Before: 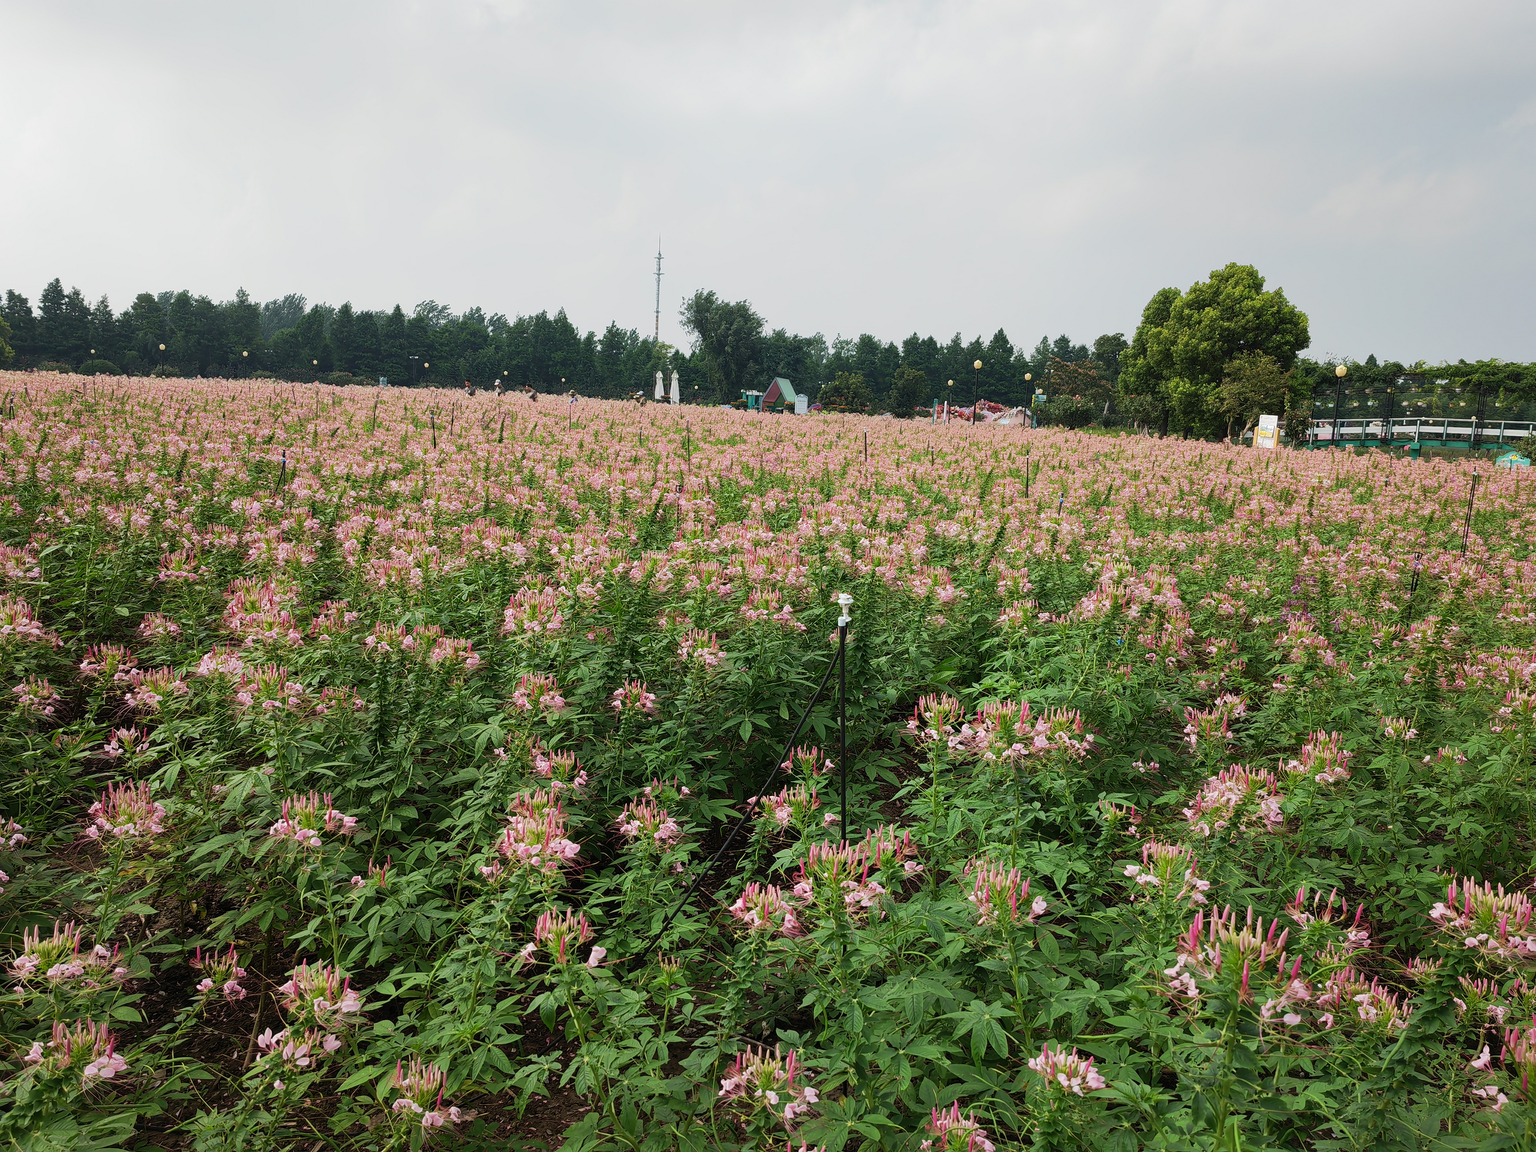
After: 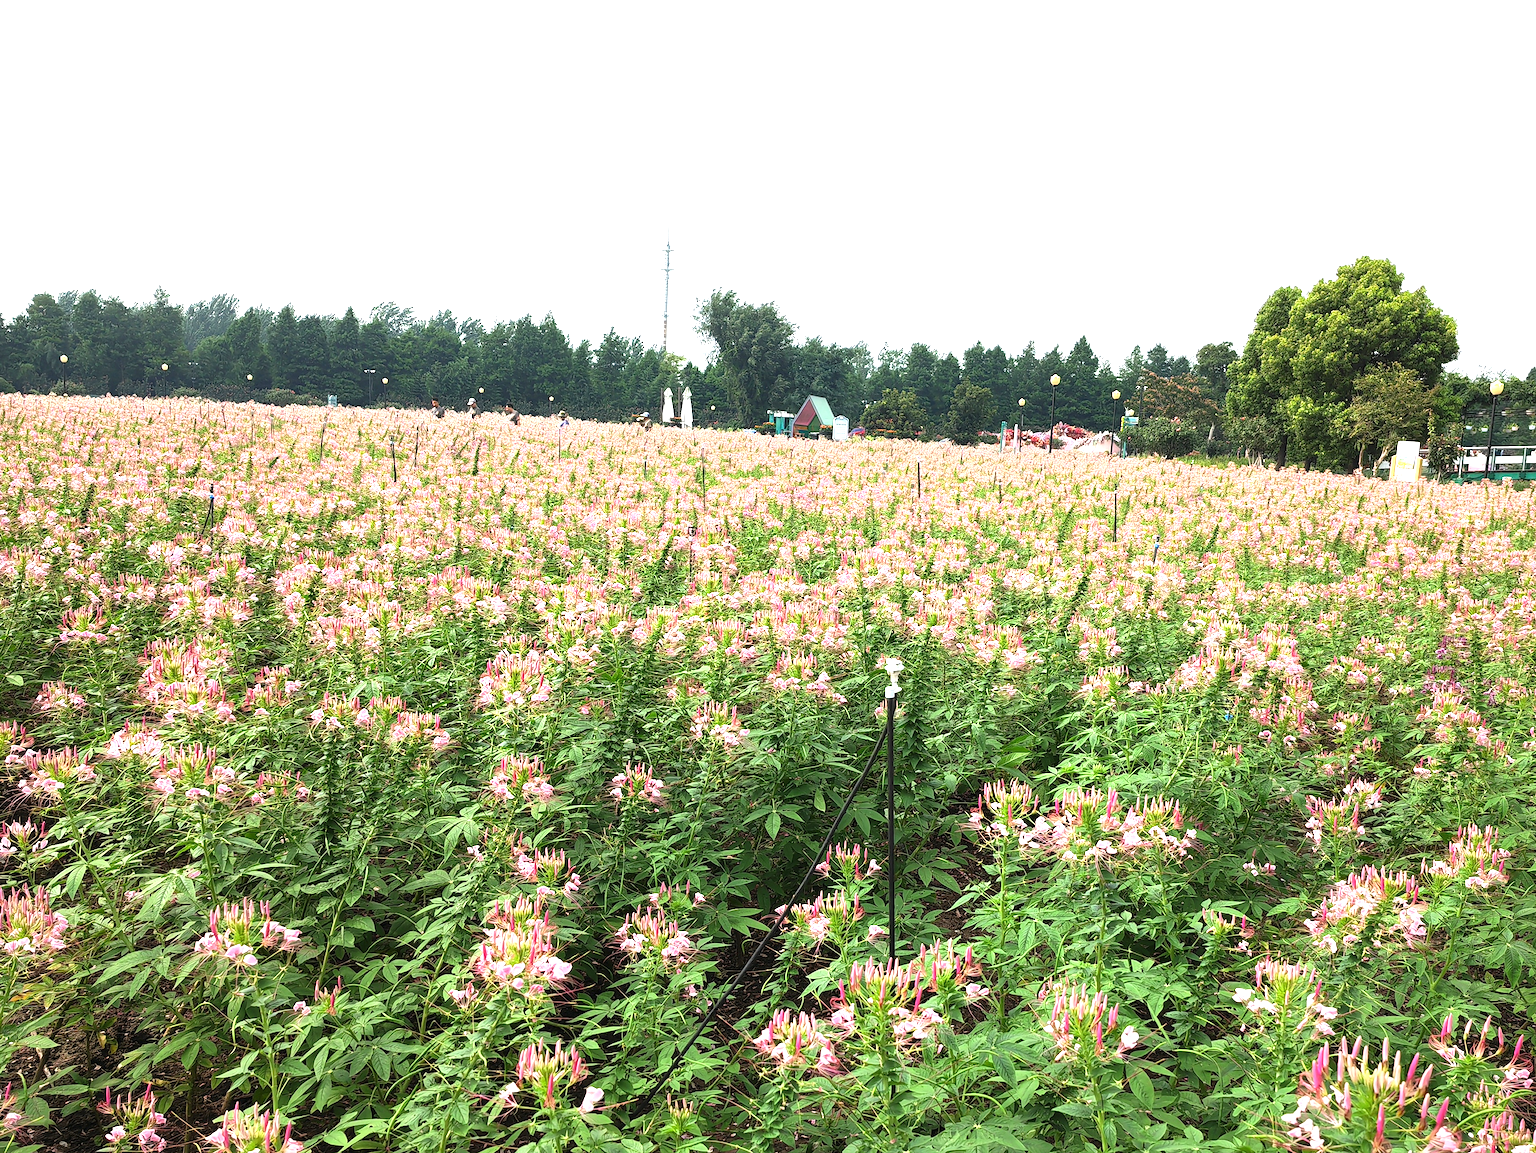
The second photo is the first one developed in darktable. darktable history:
crop and rotate: left 7.163%, top 4.533%, right 10.546%, bottom 13.068%
exposure: black level correction 0, exposure 1.199 EV, compensate highlight preservation false
